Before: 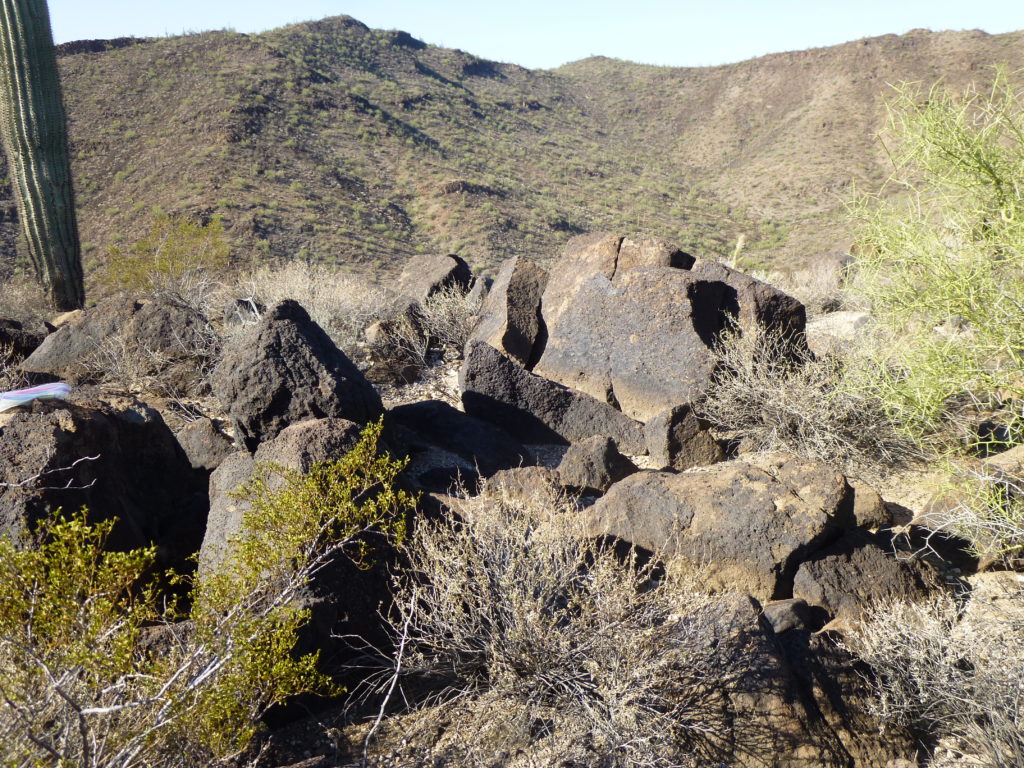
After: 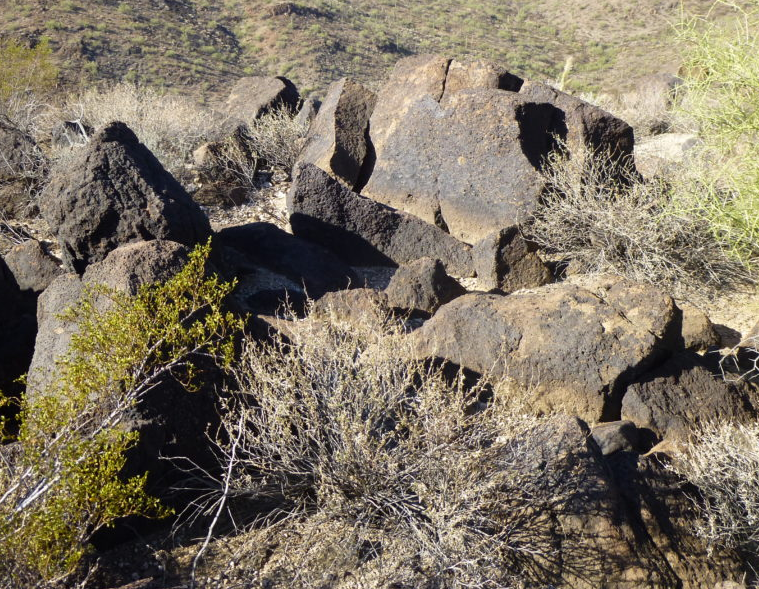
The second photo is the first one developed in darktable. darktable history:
crop: left 16.838%, top 23.303%, right 9.032%
